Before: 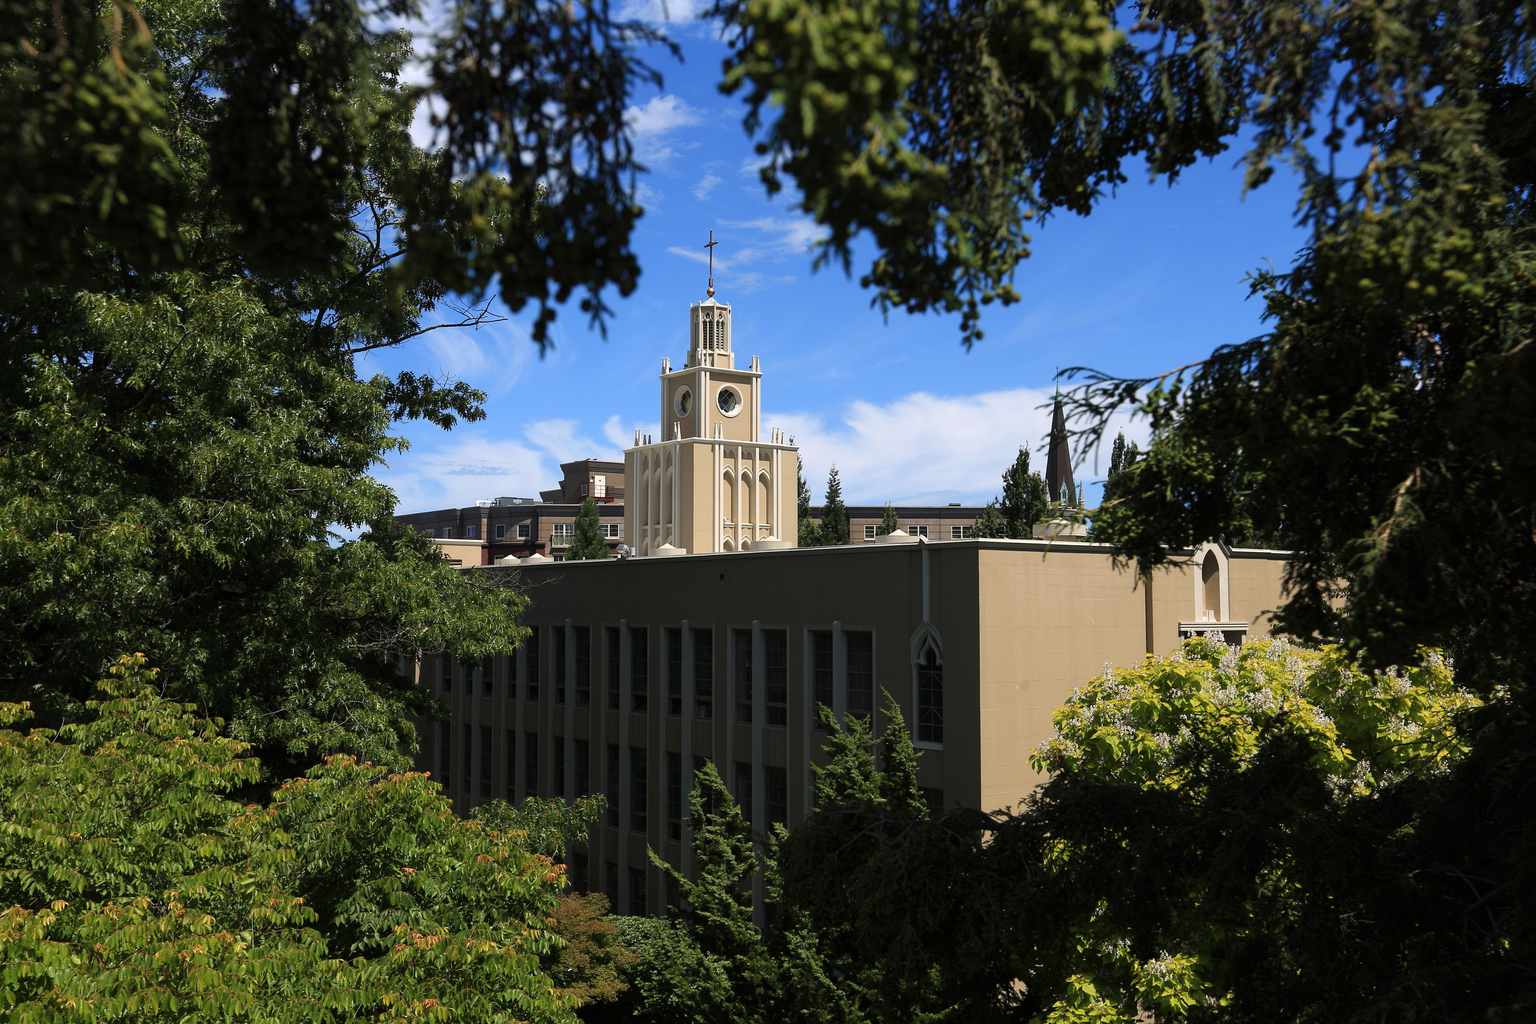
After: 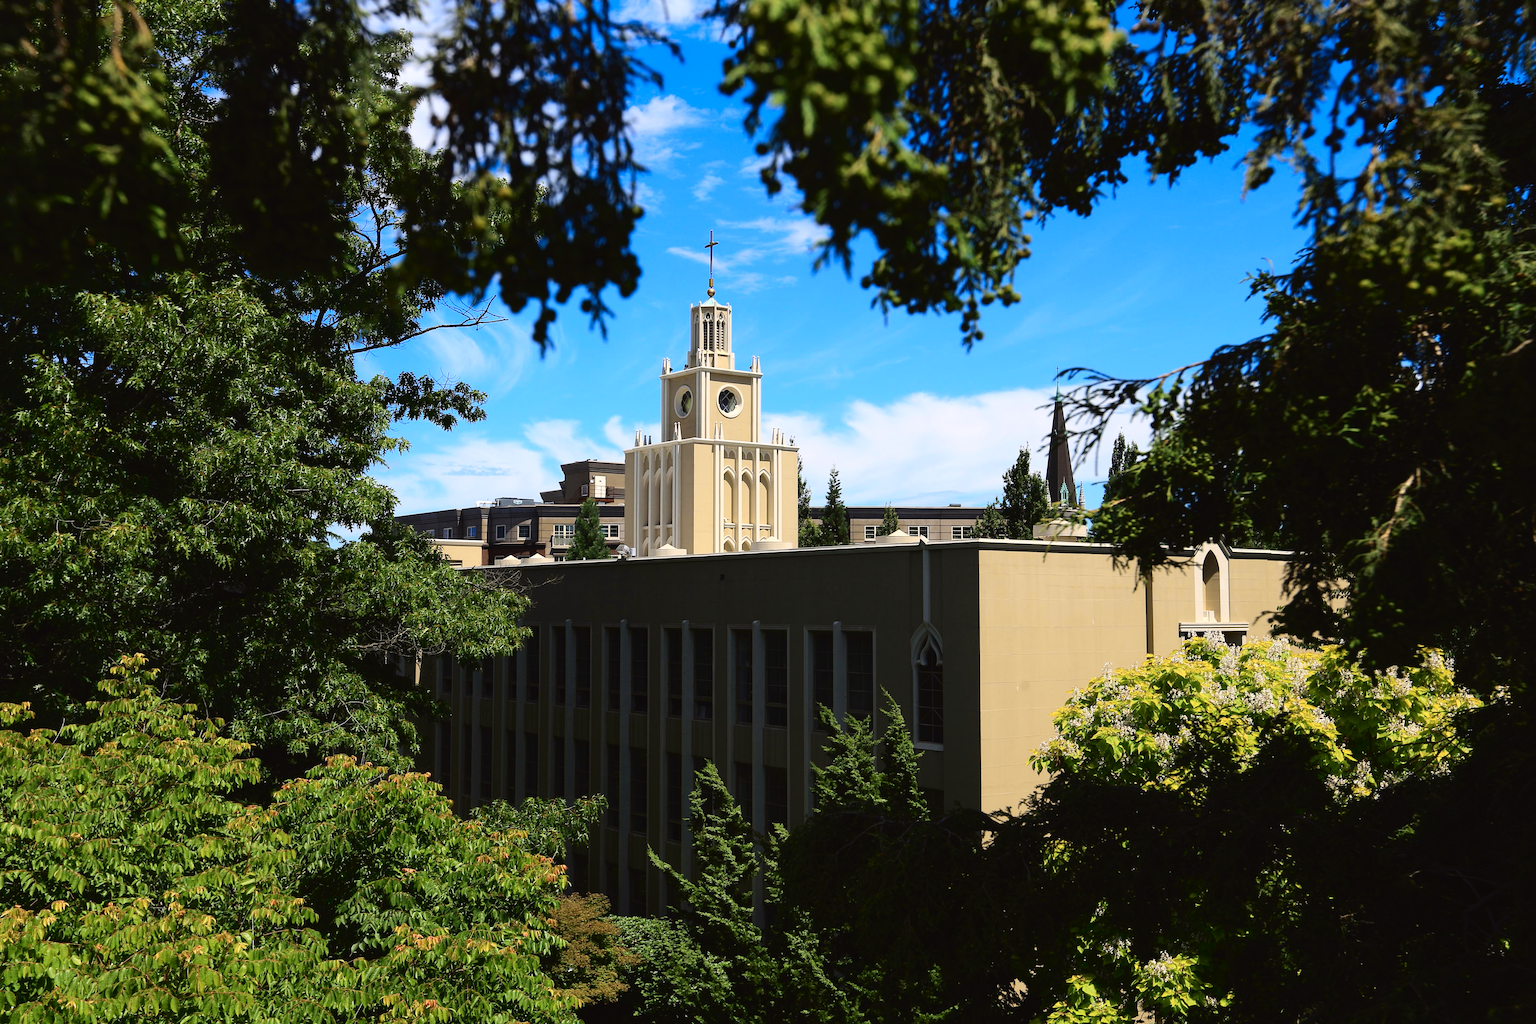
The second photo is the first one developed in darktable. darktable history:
tone curve: curves: ch0 [(0, 0.023) (0.087, 0.065) (0.184, 0.168) (0.45, 0.54) (0.57, 0.683) (0.722, 0.825) (0.877, 0.948) (1, 1)]; ch1 [(0, 0) (0.388, 0.369) (0.45, 0.43) (0.505, 0.509) (0.534, 0.528) (0.657, 0.655) (1, 1)]; ch2 [(0, 0) (0.314, 0.223) (0.427, 0.405) (0.5, 0.5) (0.55, 0.566) (0.625, 0.657) (1, 1)], color space Lab, independent channels, preserve colors none
